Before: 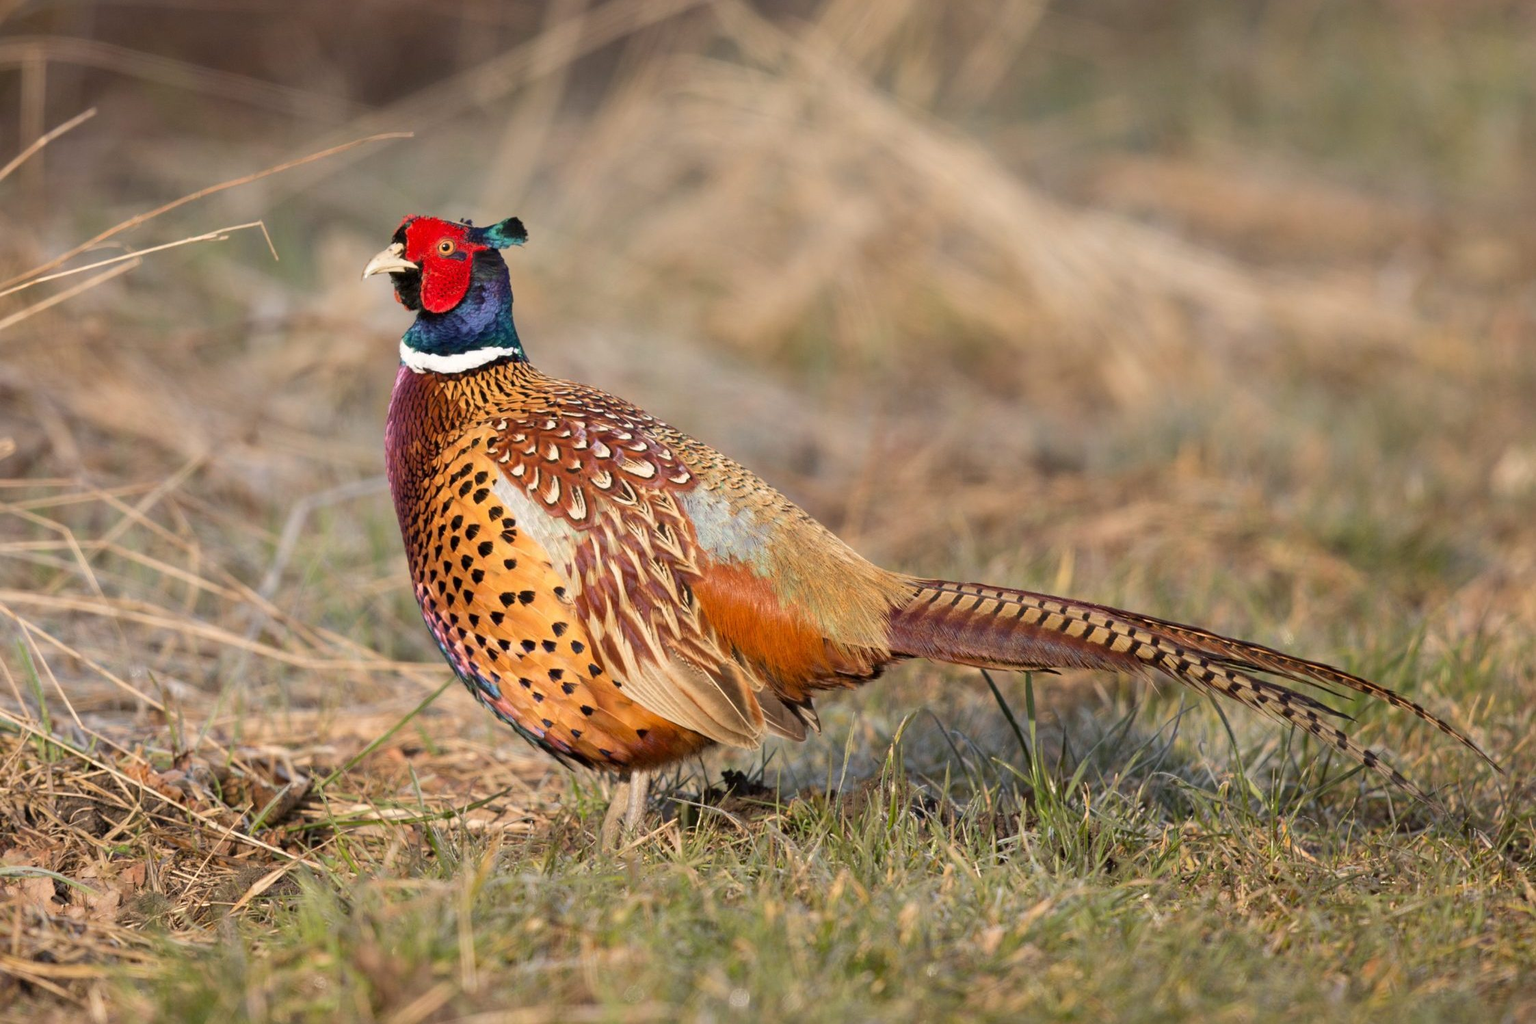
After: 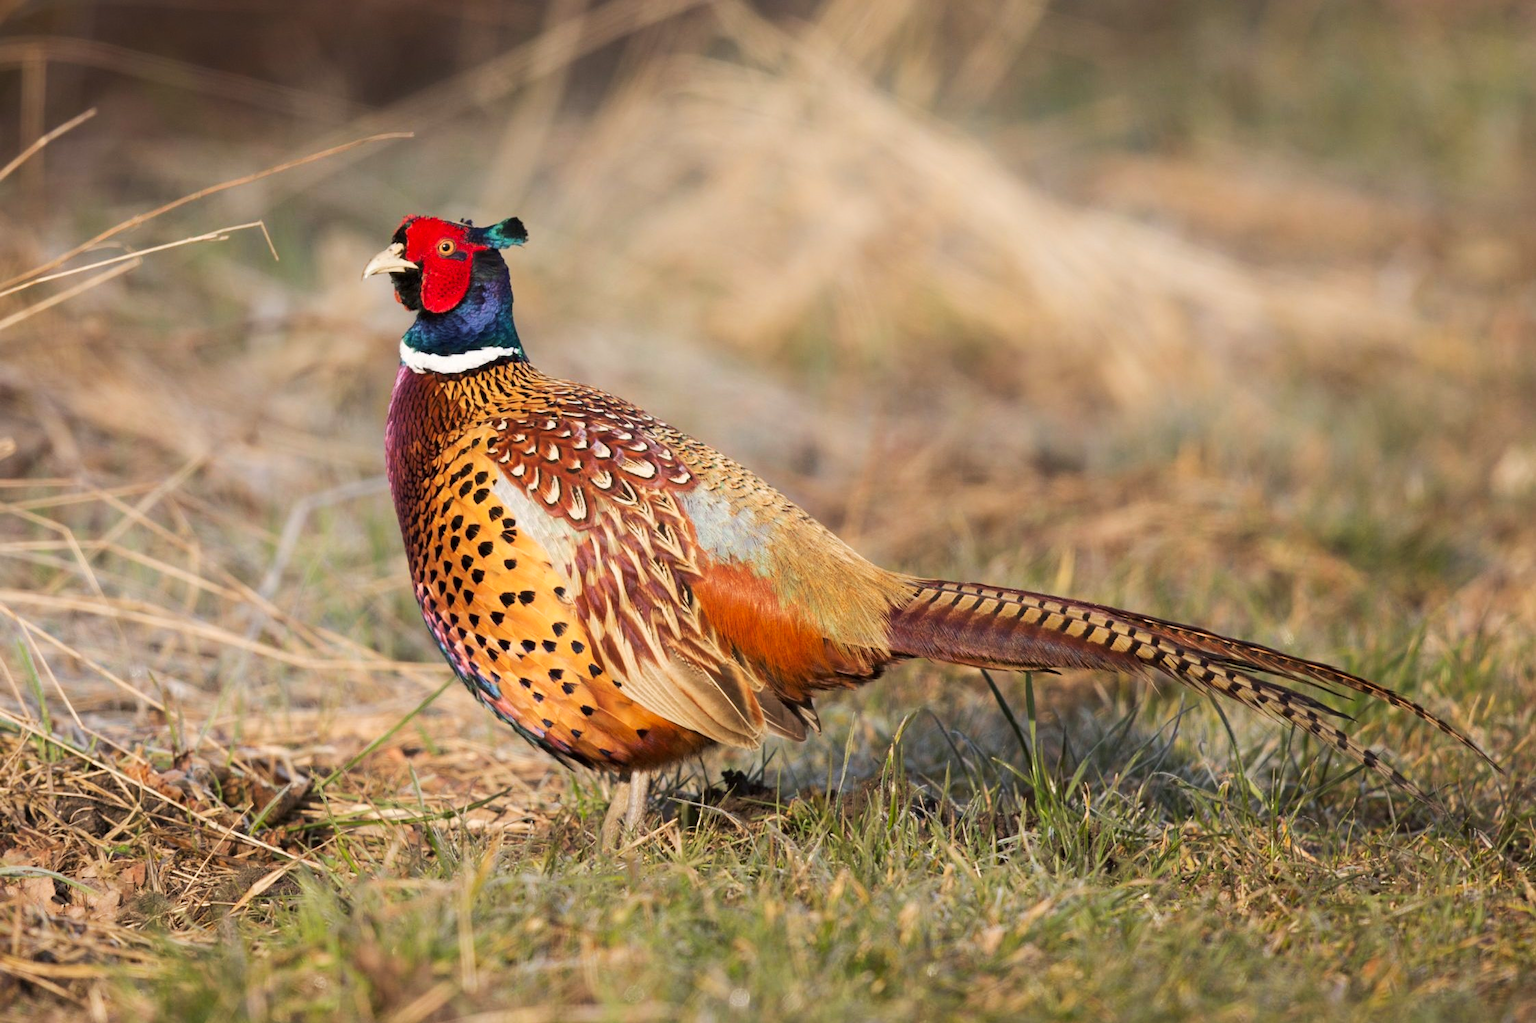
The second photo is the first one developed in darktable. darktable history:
tone curve: curves: ch0 [(0, 0) (0.339, 0.306) (0.687, 0.706) (1, 1)], preserve colors none
shadows and highlights: shadows -54.66, highlights 84.97, soften with gaussian
